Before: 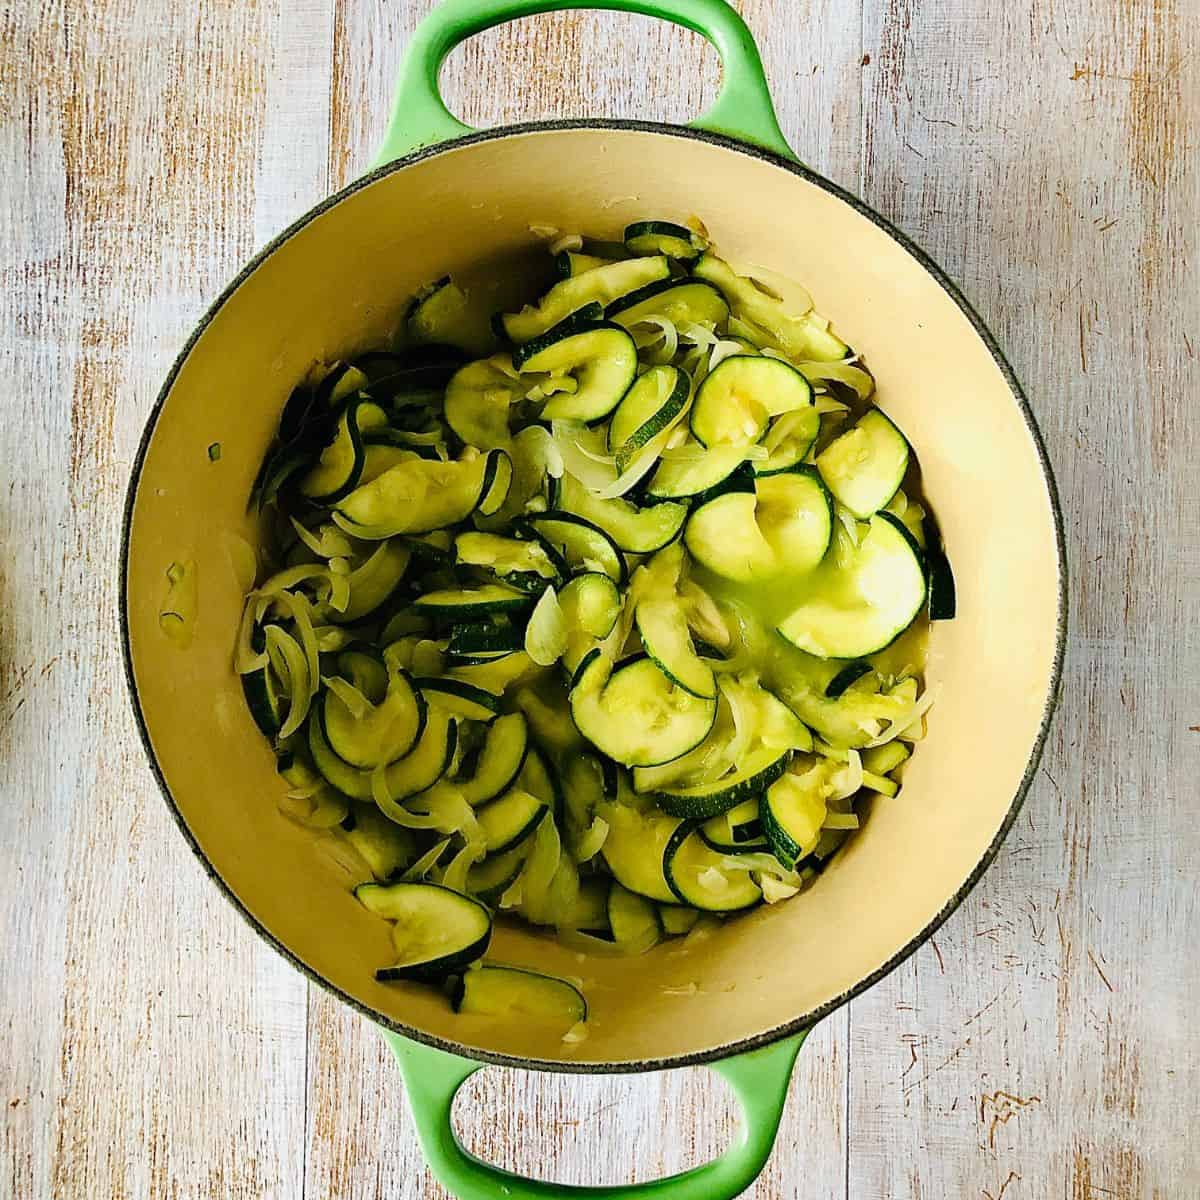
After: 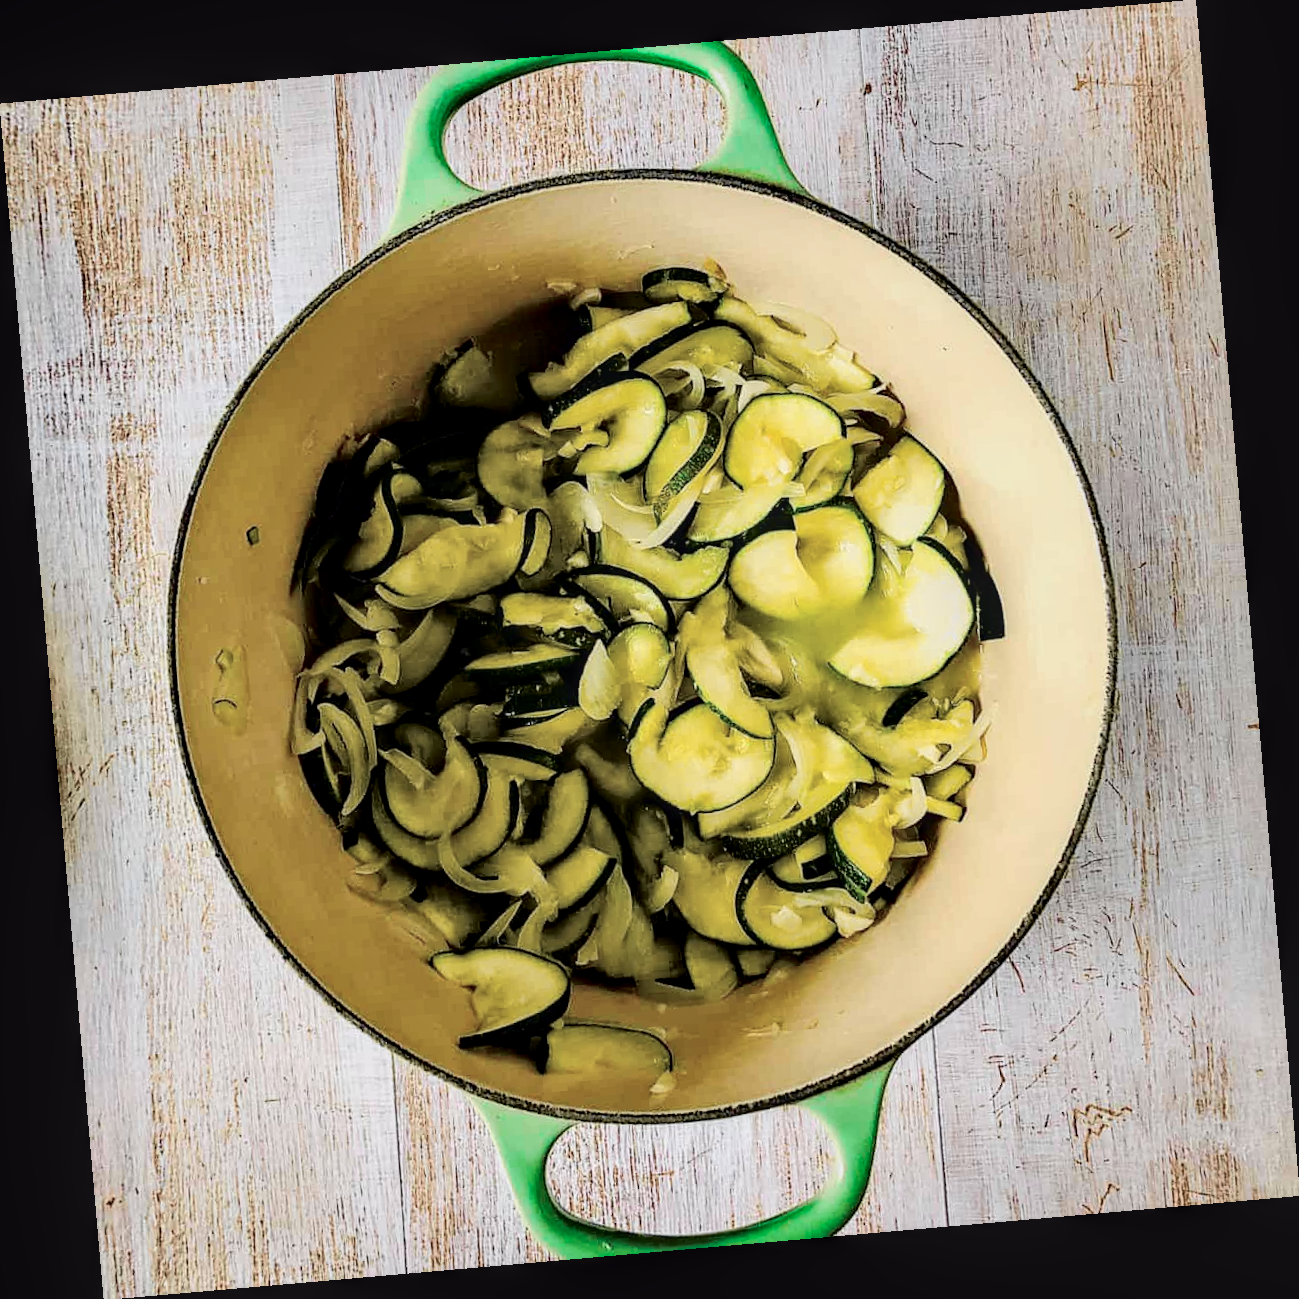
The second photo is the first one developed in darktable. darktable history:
local contrast: detail 130%
tone curve: curves: ch0 [(0, 0) (0.105, 0.044) (0.195, 0.128) (0.283, 0.283) (0.384, 0.404) (0.485, 0.531) (0.635, 0.7) (0.832, 0.858) (1, 0.977)]; ch1 [(0, 0) (0.161, 0.092) (0.35, 0.33) (0.379, 0.401) (0.448, 0.478) (0.498, 0.503) (0.531, 0.537) (0.586, 0.563) (0.687, 0.648) (1, 1)]; ch2 [(0, 0) (0.359, 0.372) (0.437, 0.437) (0.483, 0.484) (0.53, 0.515) (0.556, 0.553) (0.635, 0.589) (1, 1)], color space Lab, independent channels, preserve colors none
rotate and perspective: rotation -4.98°, automatic cropping off
